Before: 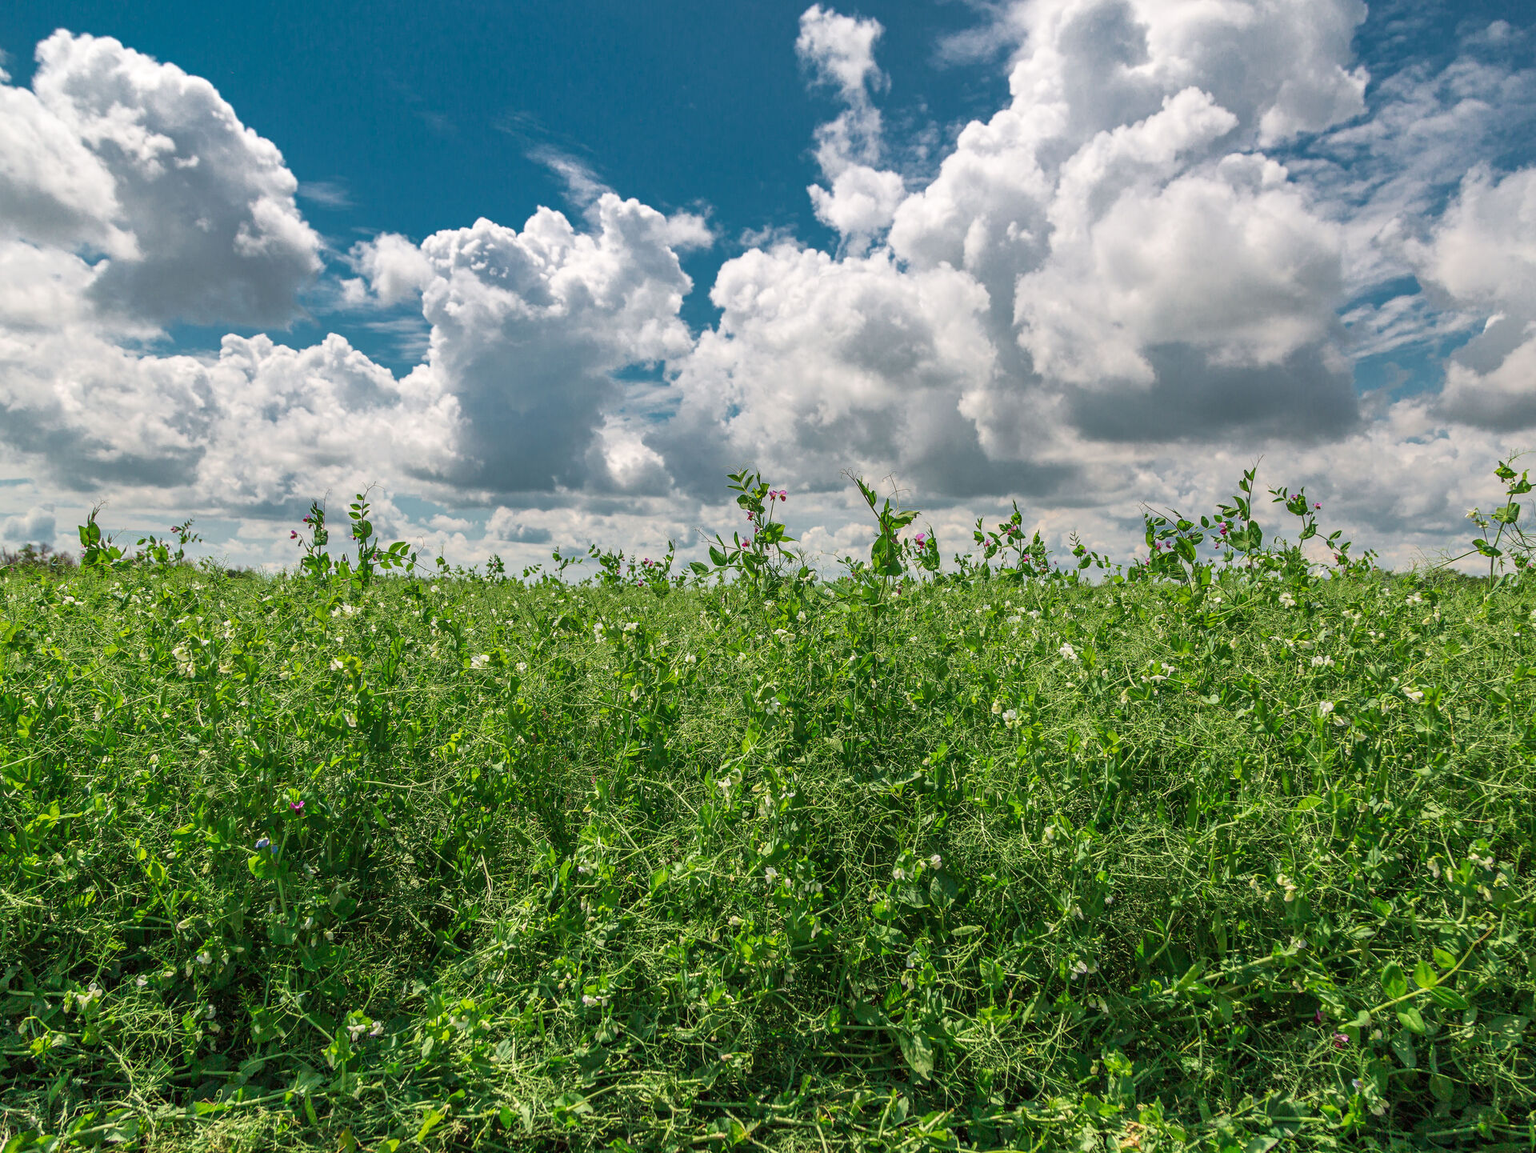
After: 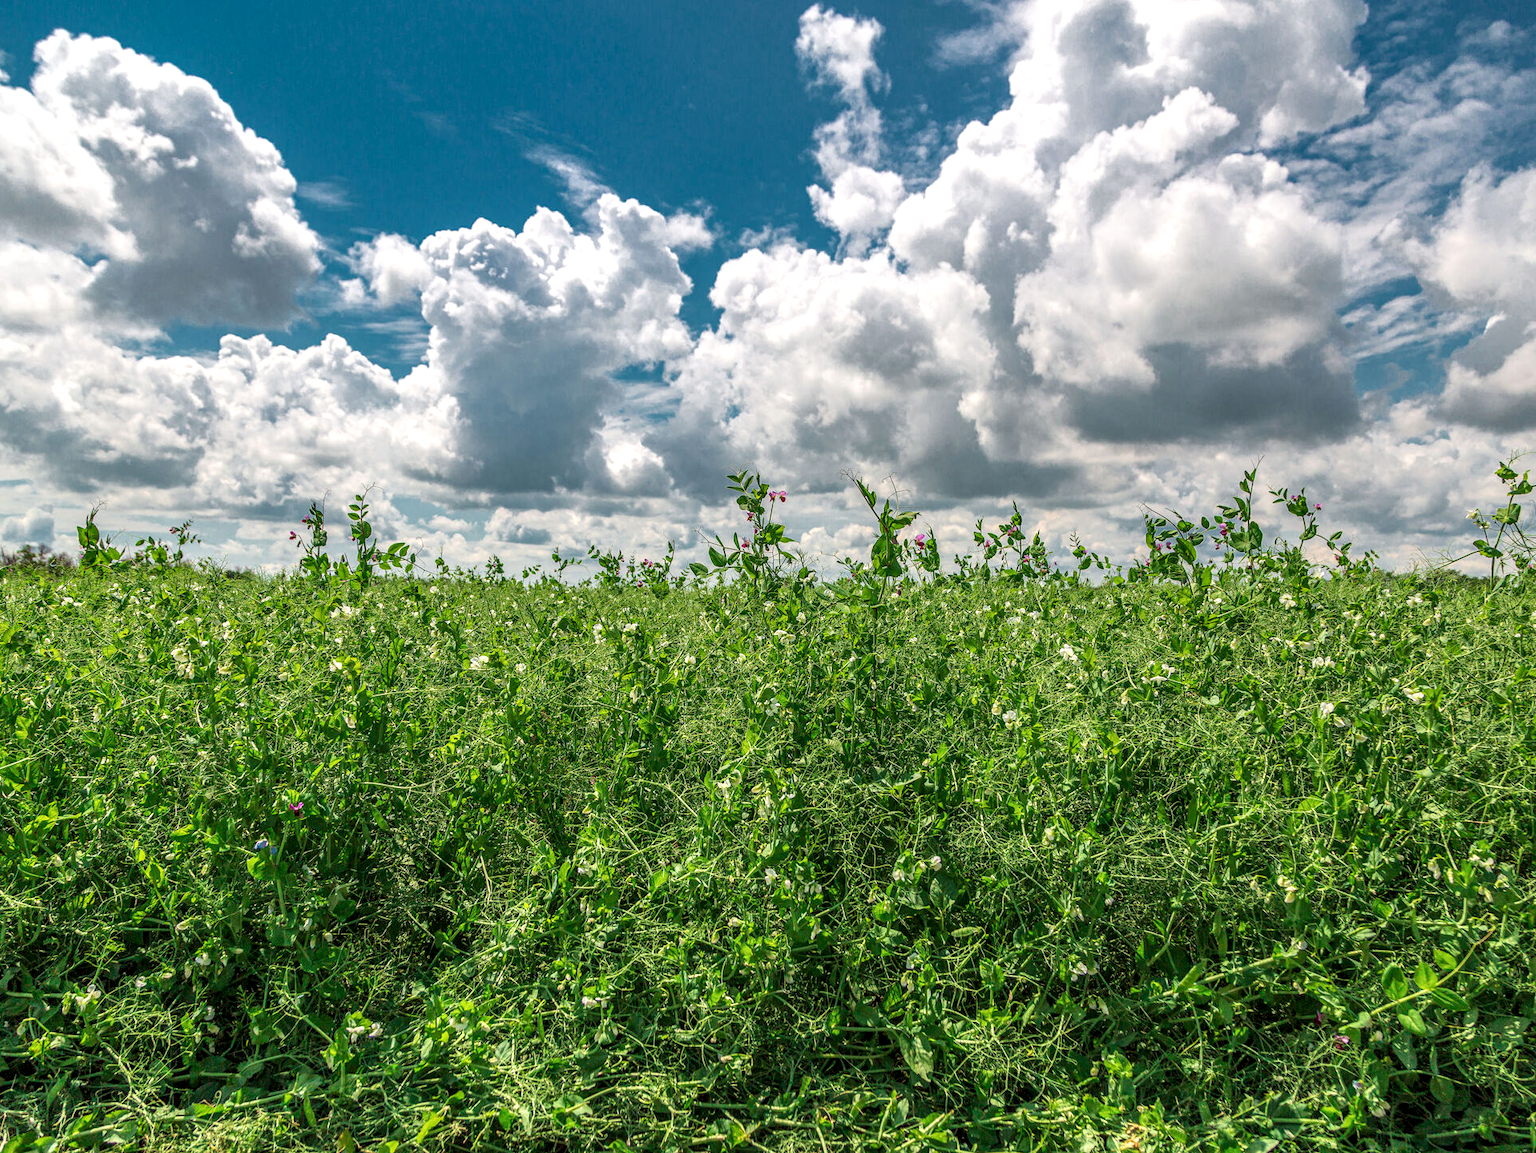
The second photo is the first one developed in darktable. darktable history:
local contrast: detail 130%
crop and rotate: left 0.126%
levels: levels [0, 0.476, 0.951]
